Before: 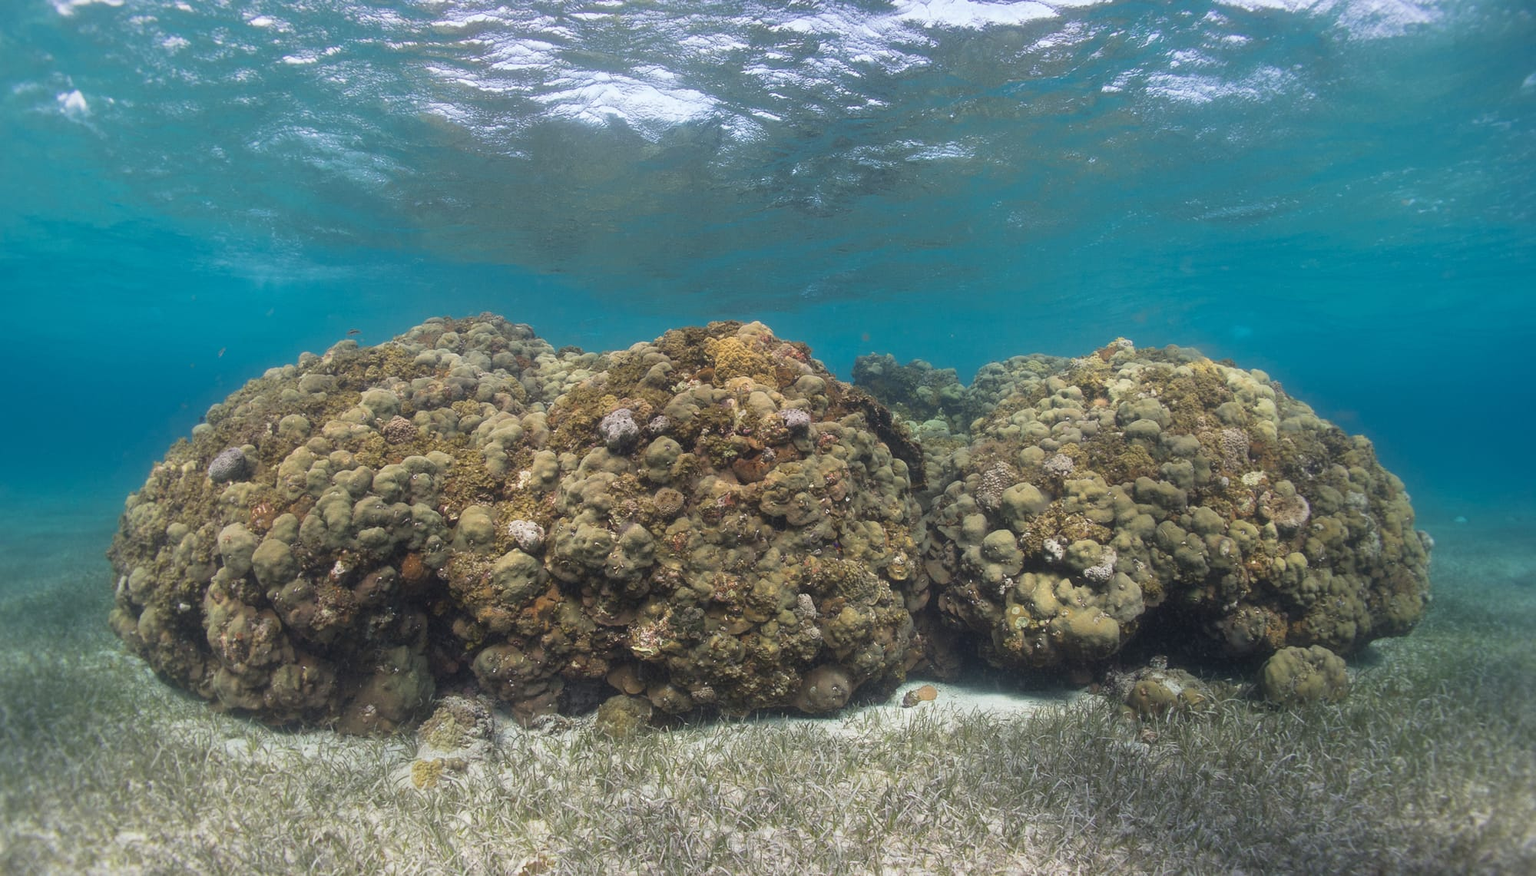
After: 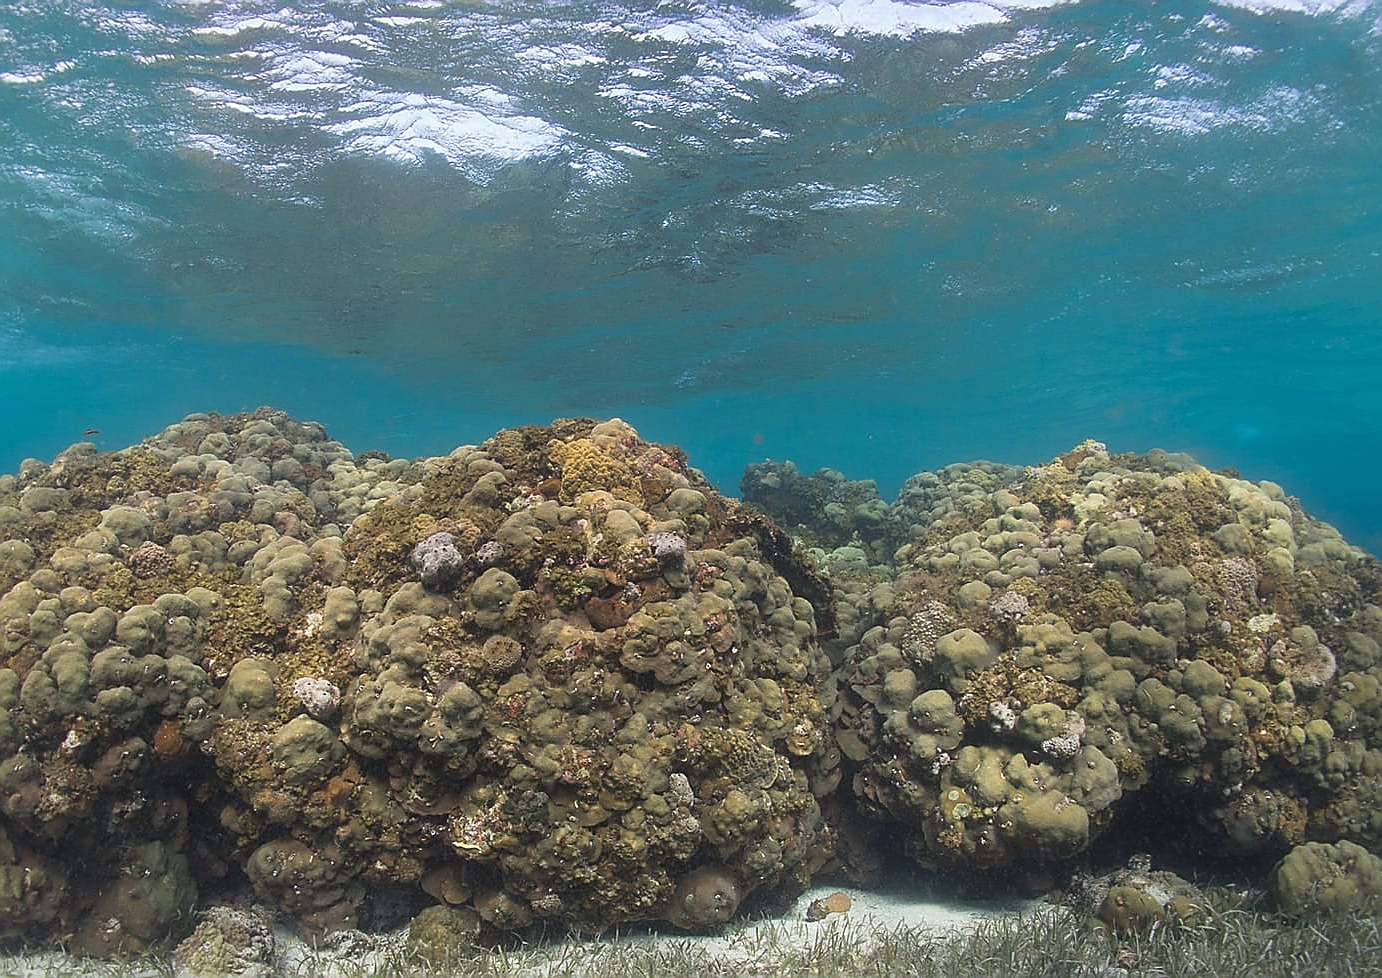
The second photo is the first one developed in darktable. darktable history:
base curve: curves: ch0 [(0, 0) (0.472, 0.455) (1, 1)], preserve colors none
exposure: compensate highlight preservation false
sharpen: radius 1.369, amount 1.259, threshold 0.61
crop: left 18.455%, right 12.397%, bottom 14.283%
